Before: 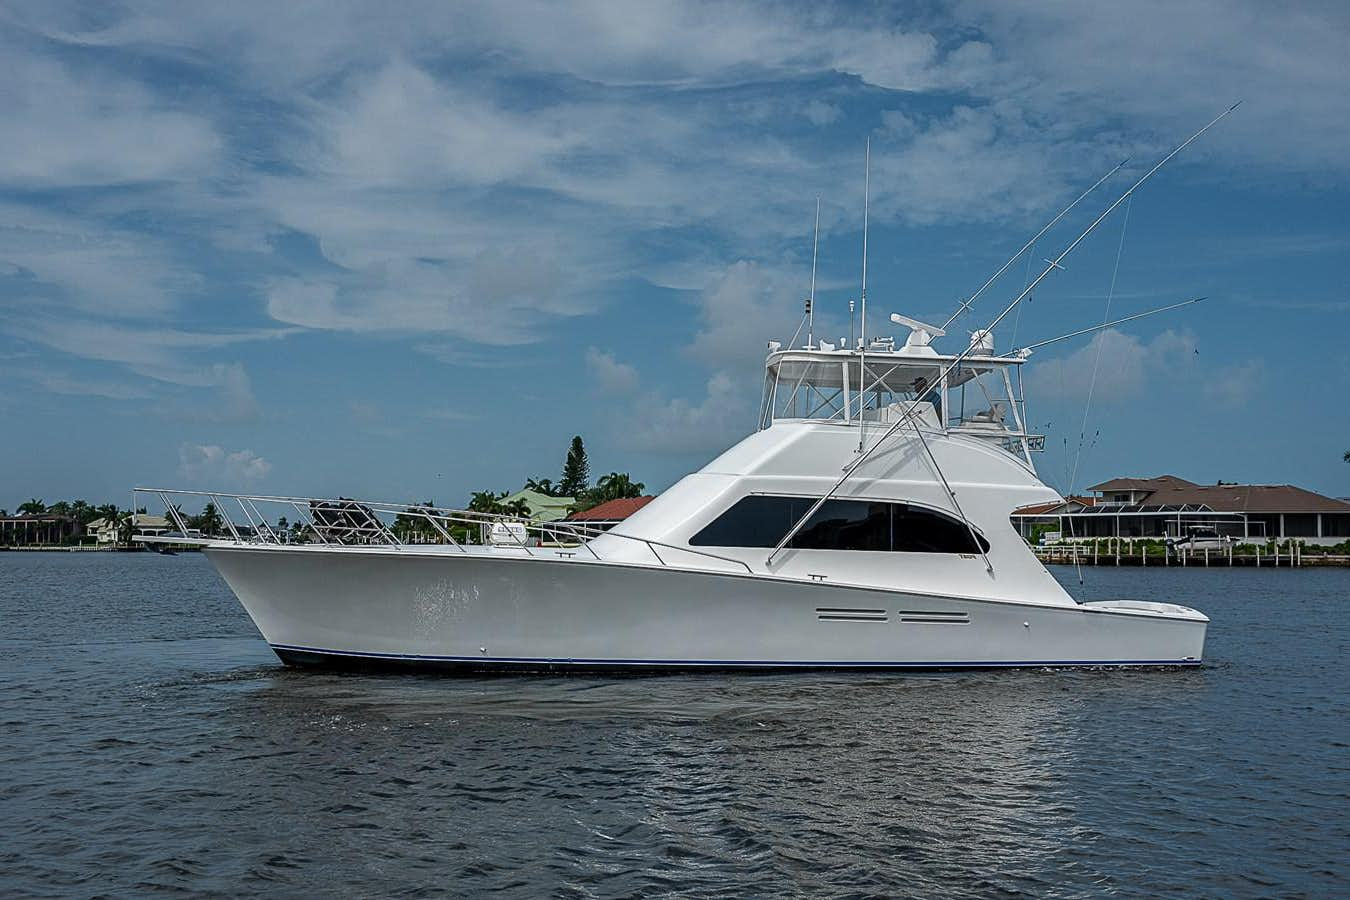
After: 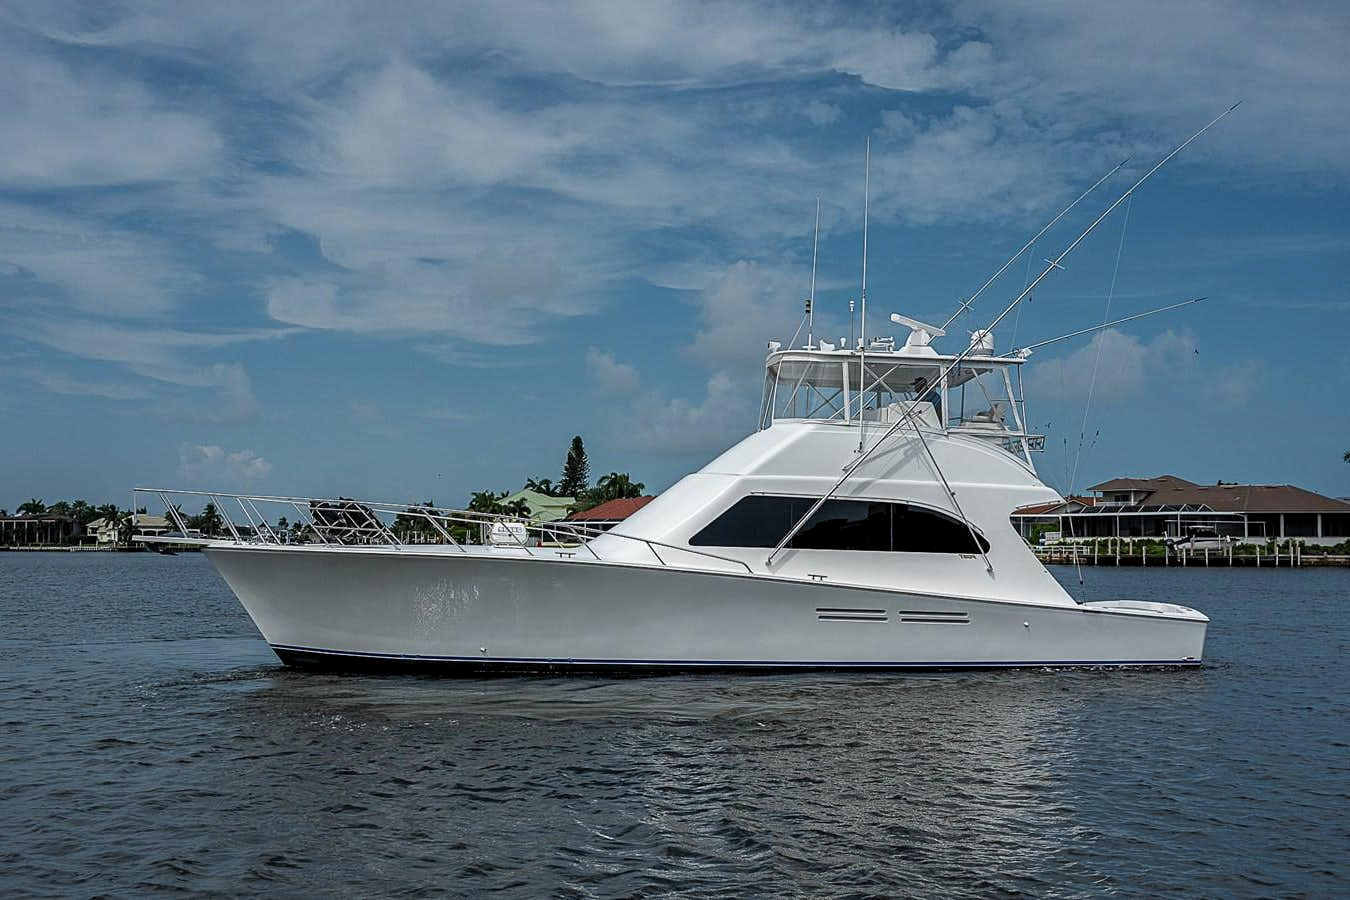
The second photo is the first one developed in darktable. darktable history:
levels: gray 50.75%, levels [0.026, 0.507, 0.987]
